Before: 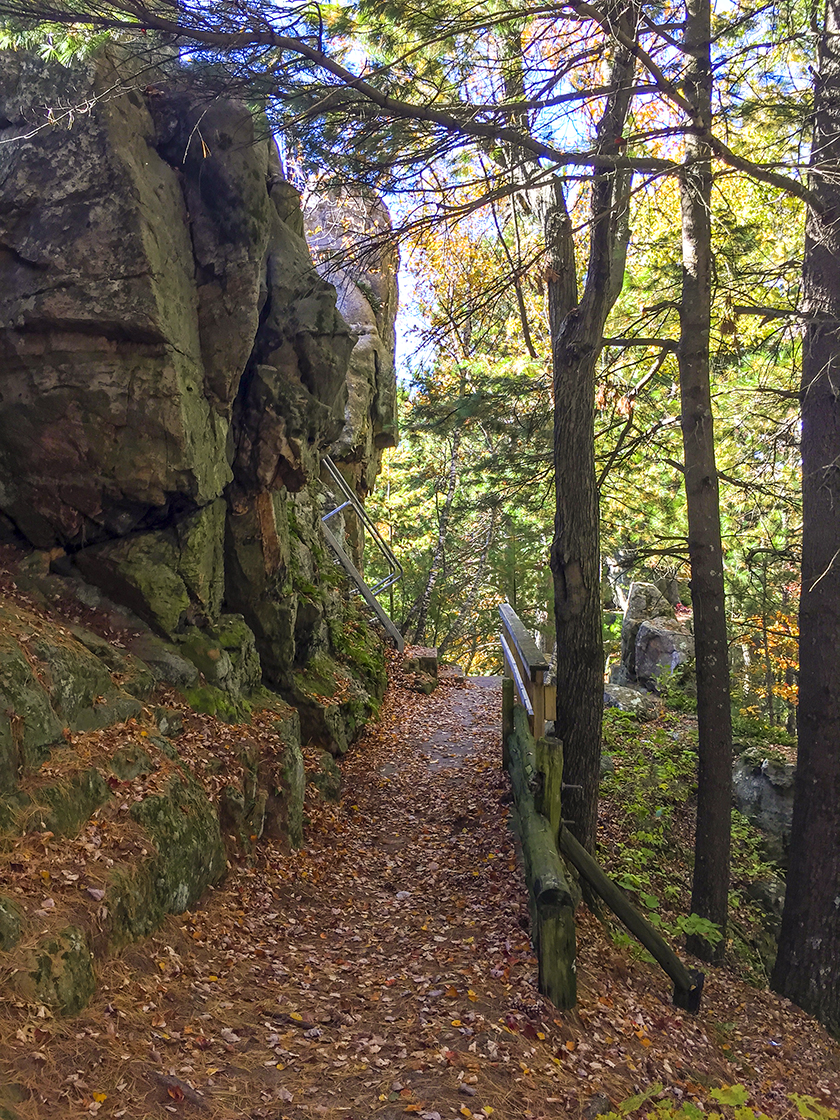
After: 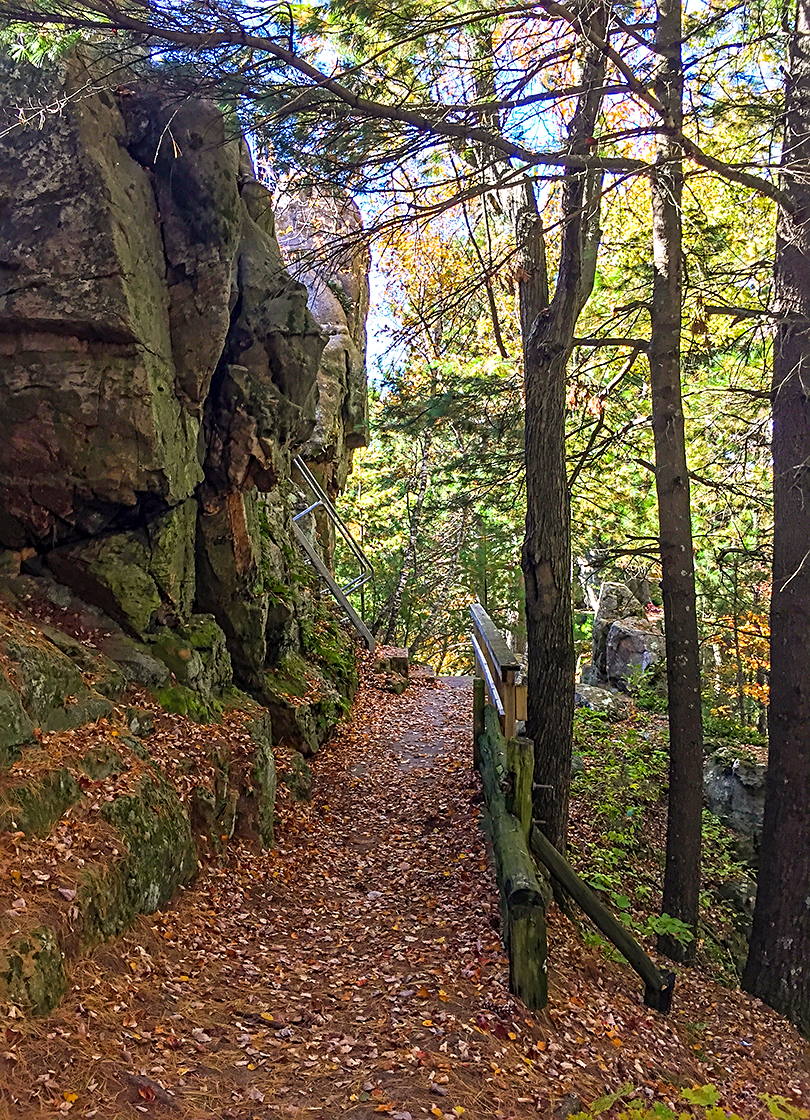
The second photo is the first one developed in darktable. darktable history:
crop and rotate: left 3.509%
sharpen: radius 2.722
